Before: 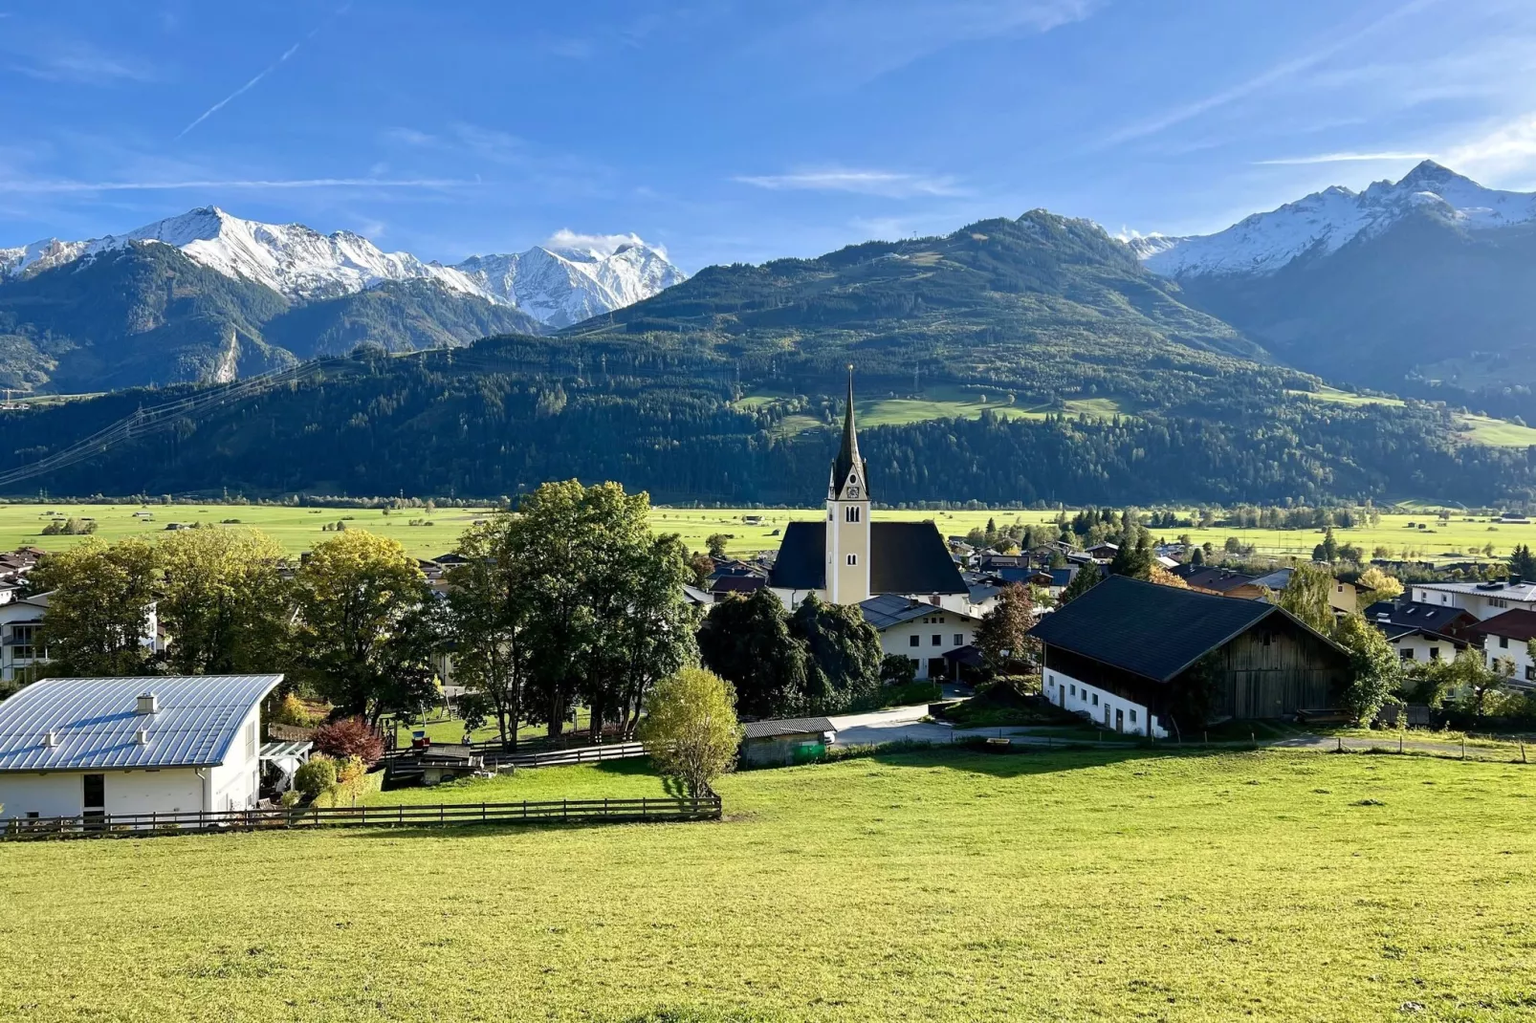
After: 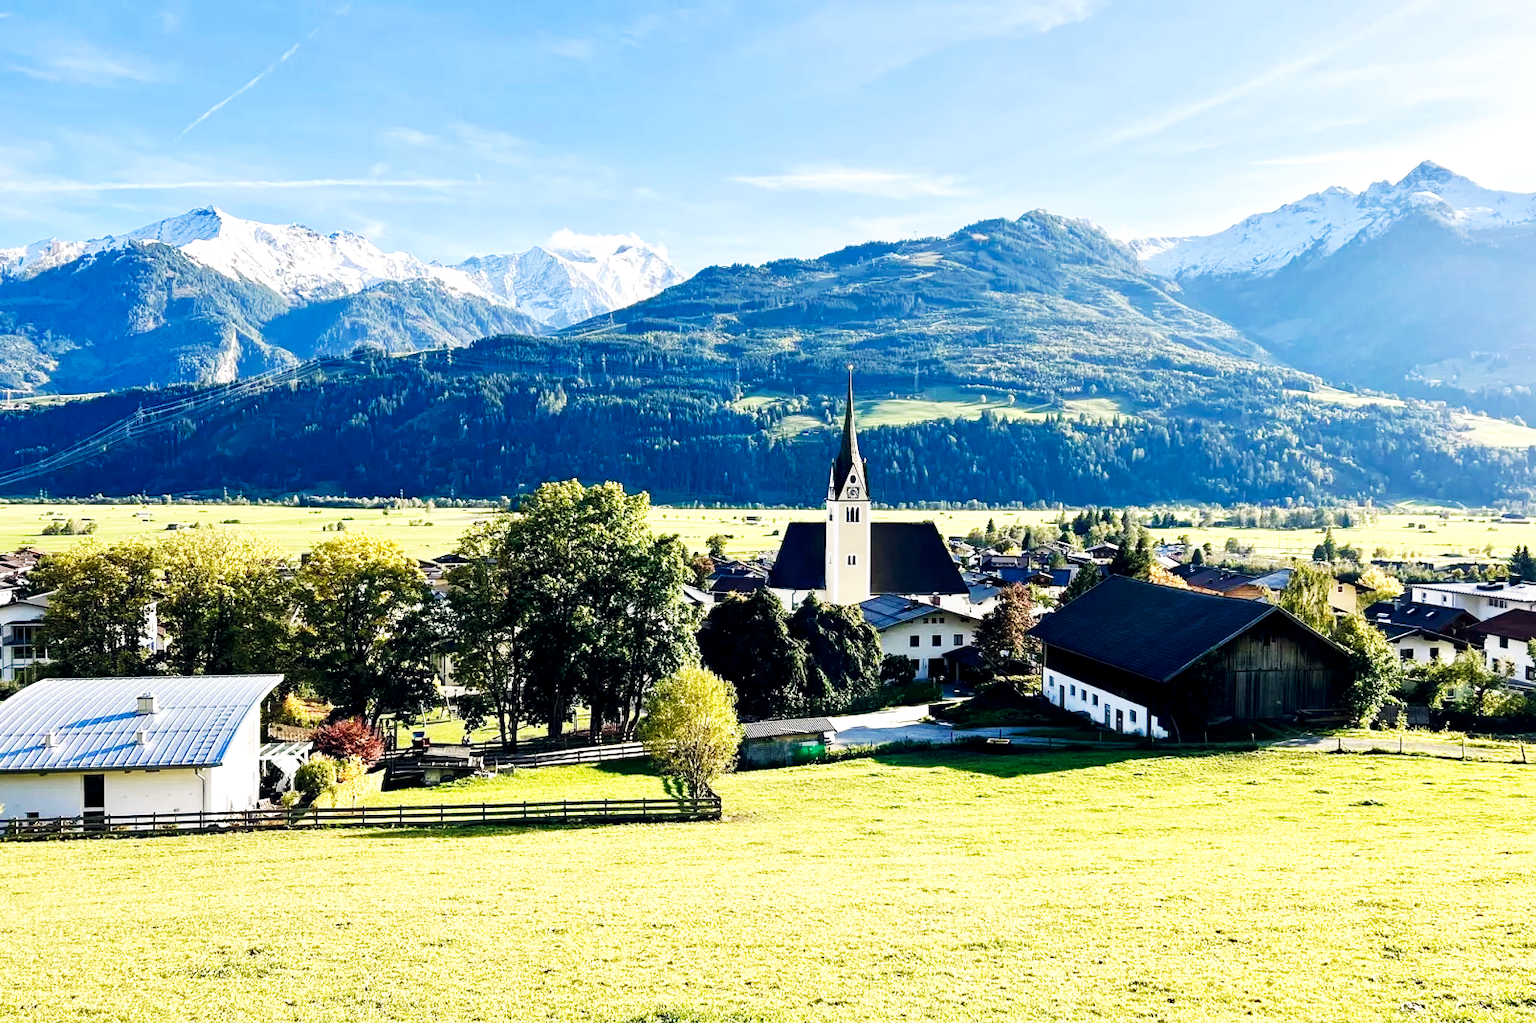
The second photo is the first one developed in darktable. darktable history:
local contrast: highlights 100%, shadows 100%, detail 120%, midtone range 0.2
color balance rgb: shadows lift › hue 87.51°, highlights gain › chroma 1.62%, highlights gain › hue 55.1°, global offset › chroma 0.06%, global offset › hue 253.66°, linear chroma grading › global chroma 0.5%
base curve "c1-sony": curves: ch0 [(0, 0) (0.007, 0.004) (0.027, 0.03) (0.046, 0.07) (0.207, 0.54) (0.442, 0.872) (0.673, 0.972) (1, 1)], preserve colors none
